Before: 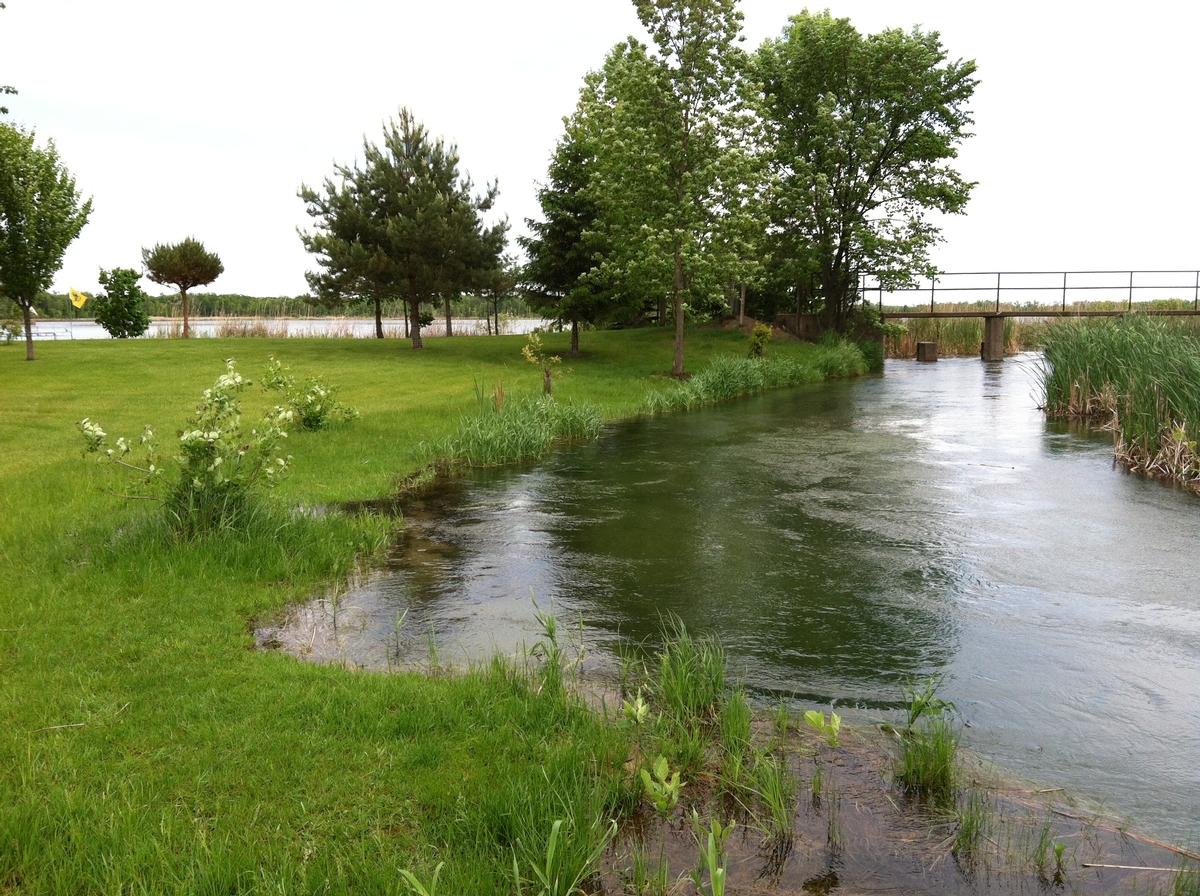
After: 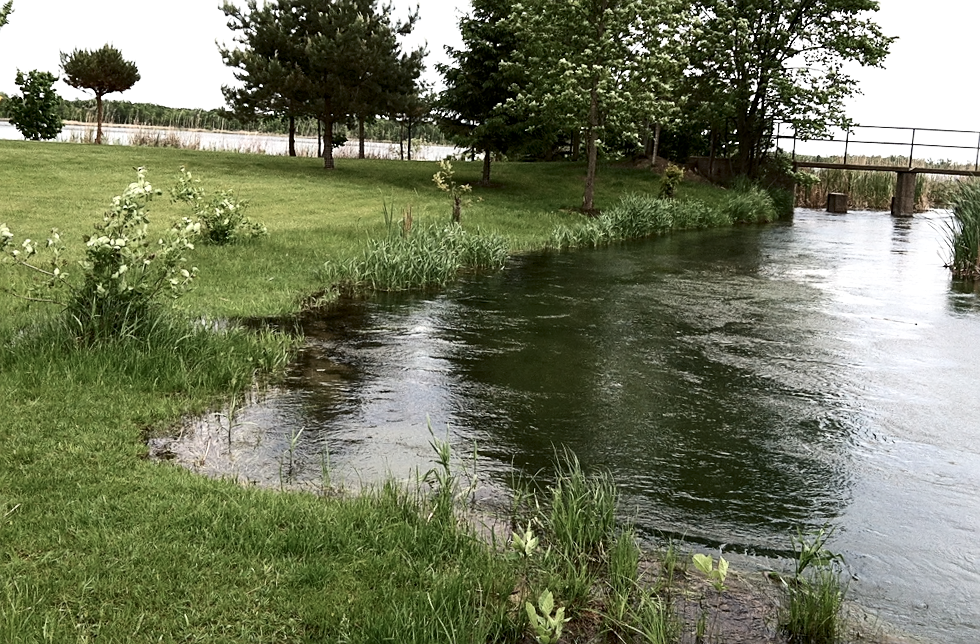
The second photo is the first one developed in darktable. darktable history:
sharpen: on, module defaults
local contrast: highlights 101%, shadows 100%, detail 119%, midtone range 0.2
crop and rotate: angle -3.51°, left 9.744%, top 21.2%, right 12.003%, bottom 12.153%
contrast brightness saturation: contrast 0.254, saturation -0.315
